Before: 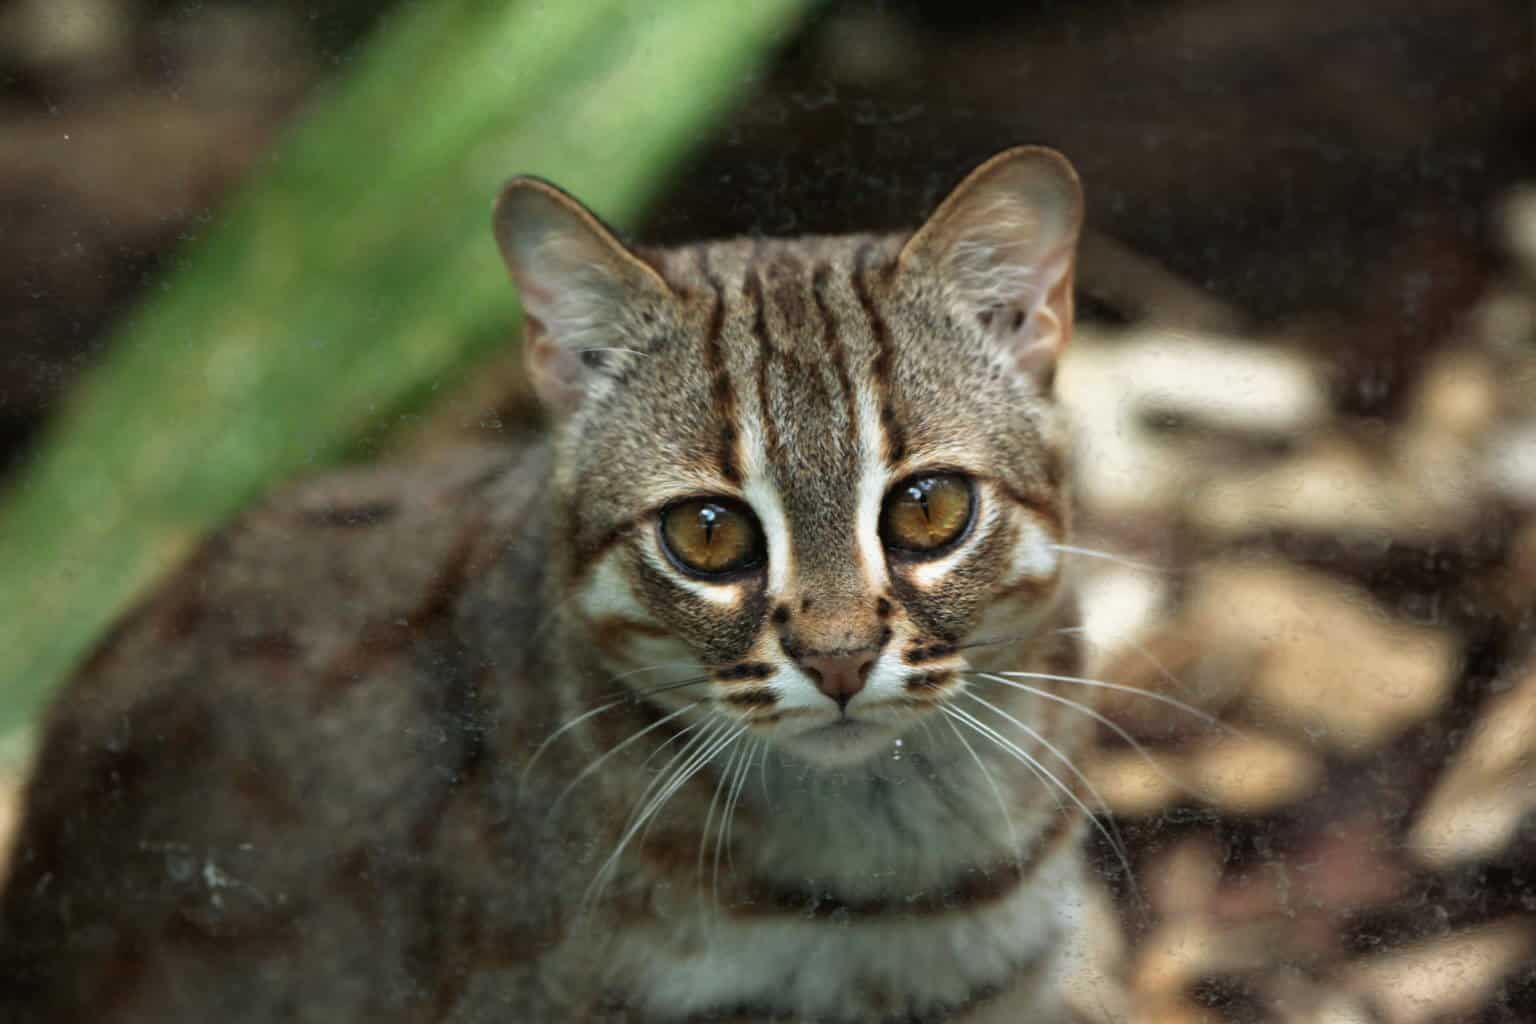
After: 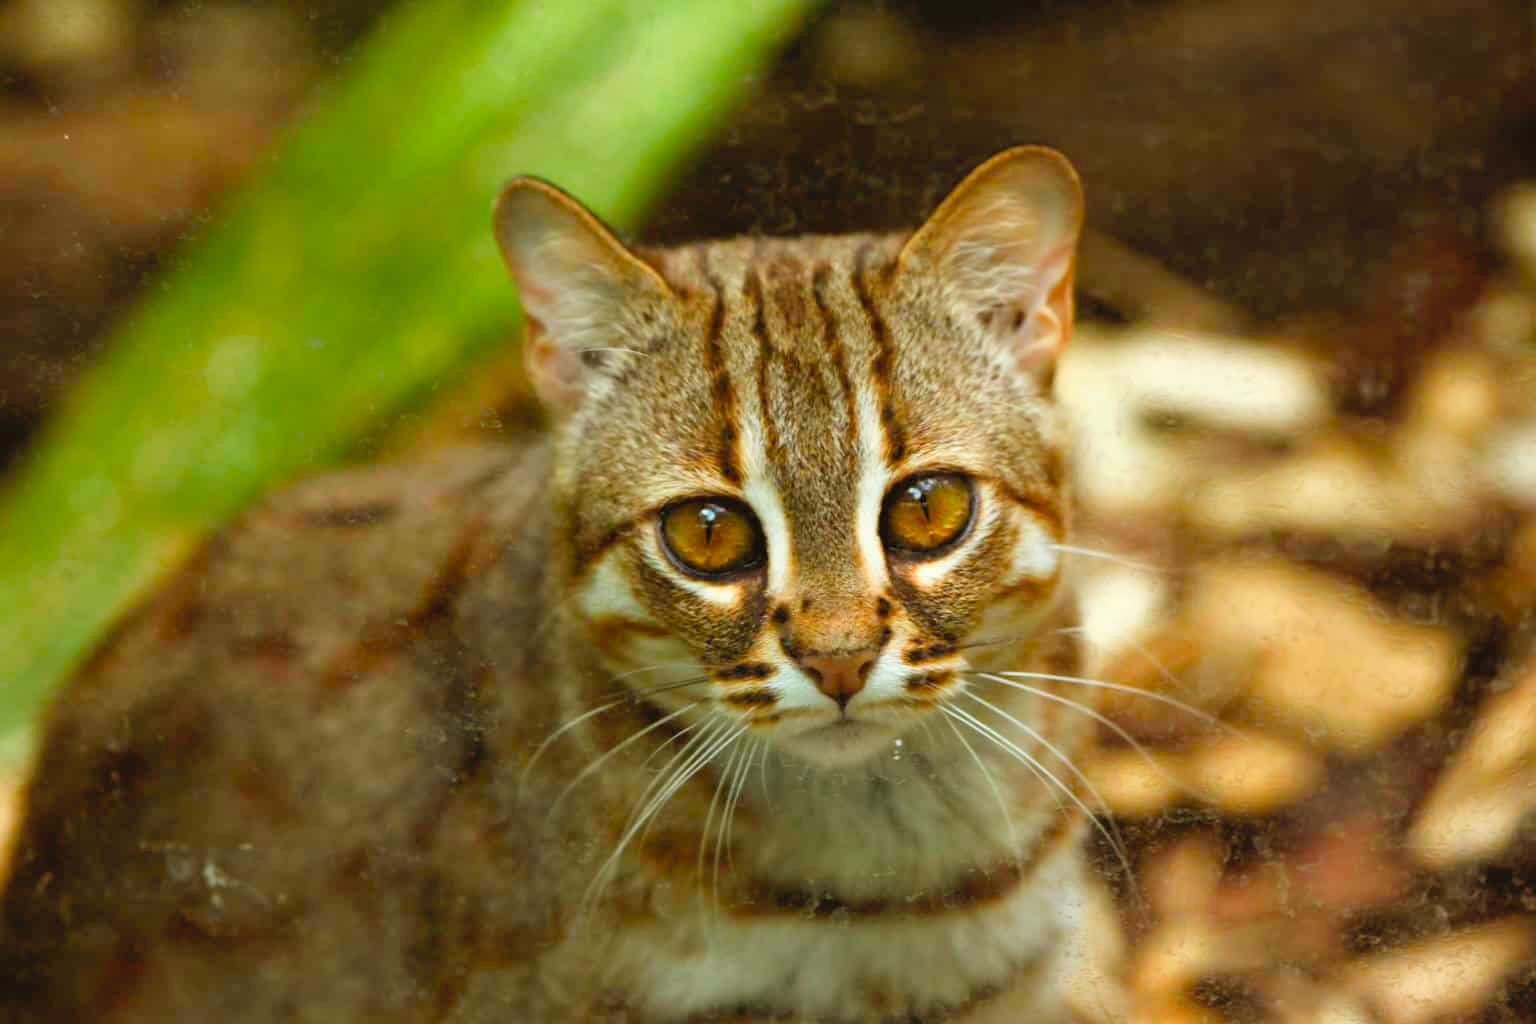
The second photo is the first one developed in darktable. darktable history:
color balance rgb: power › chroma 2.473%, power › hue 67.65°, perceptual saturation grading › global saturation 0.049%, perceptual saturation grading › highlights -9.255%, perceptual saturation grading › mid-tones 18.102%, perceptual saturation grading › shadows 28.837%
contrast brightness saturation: contrast 0.067, brightness 0.173, saturation 0.403
exposure: compensate exposure bias true, compensate highlight preservation false
